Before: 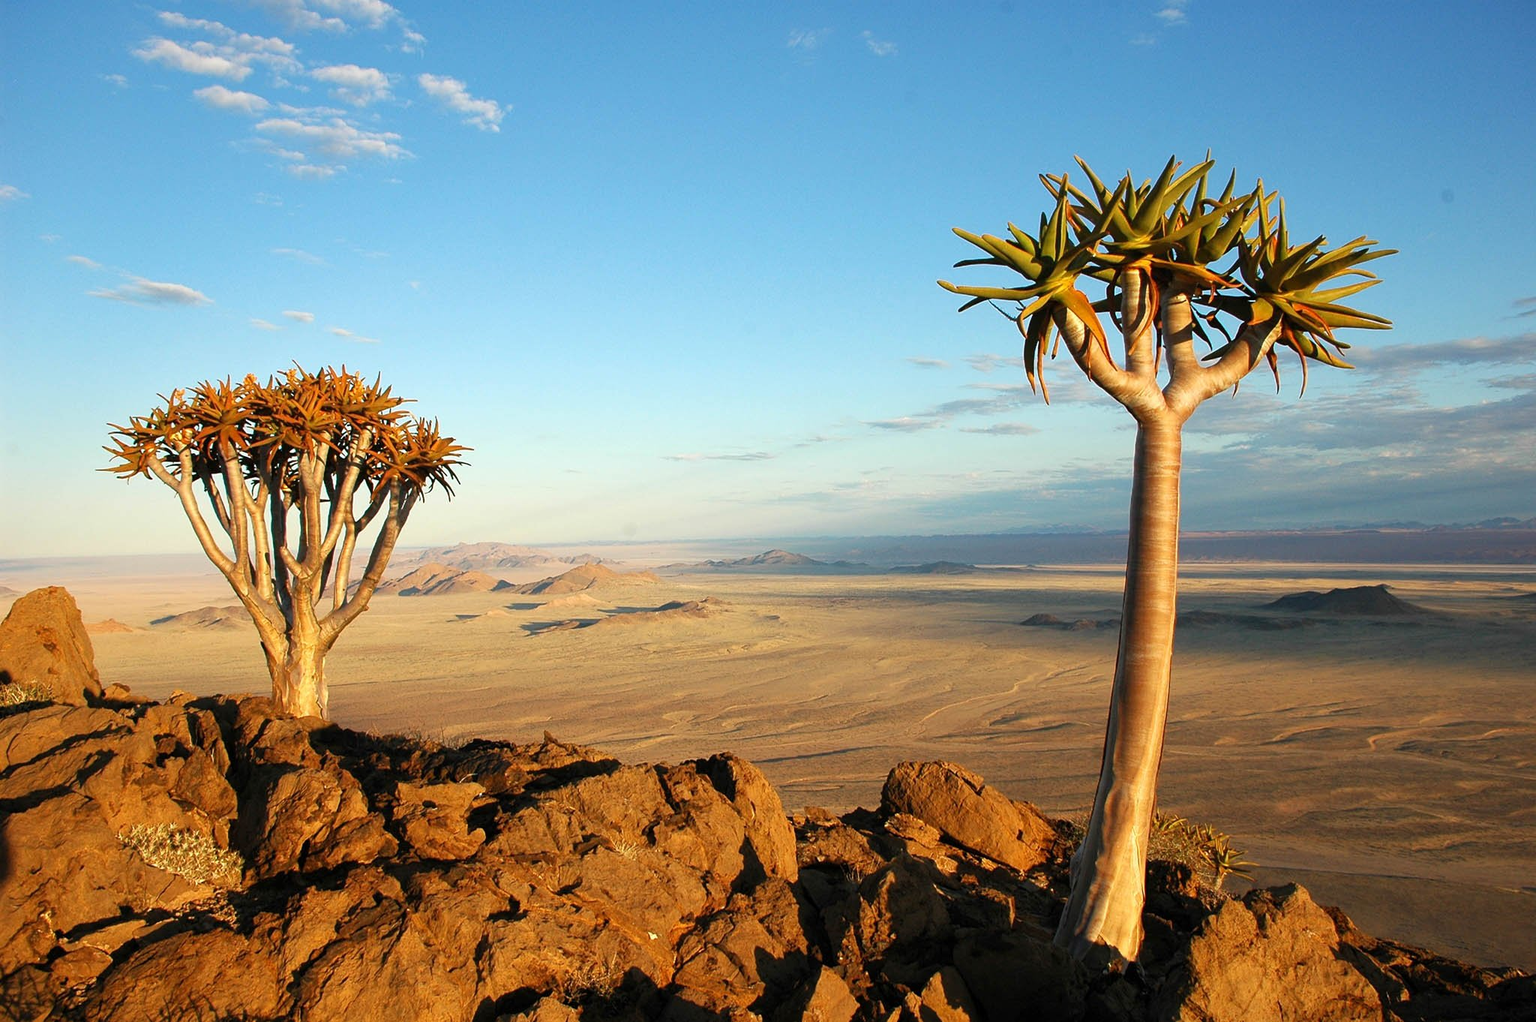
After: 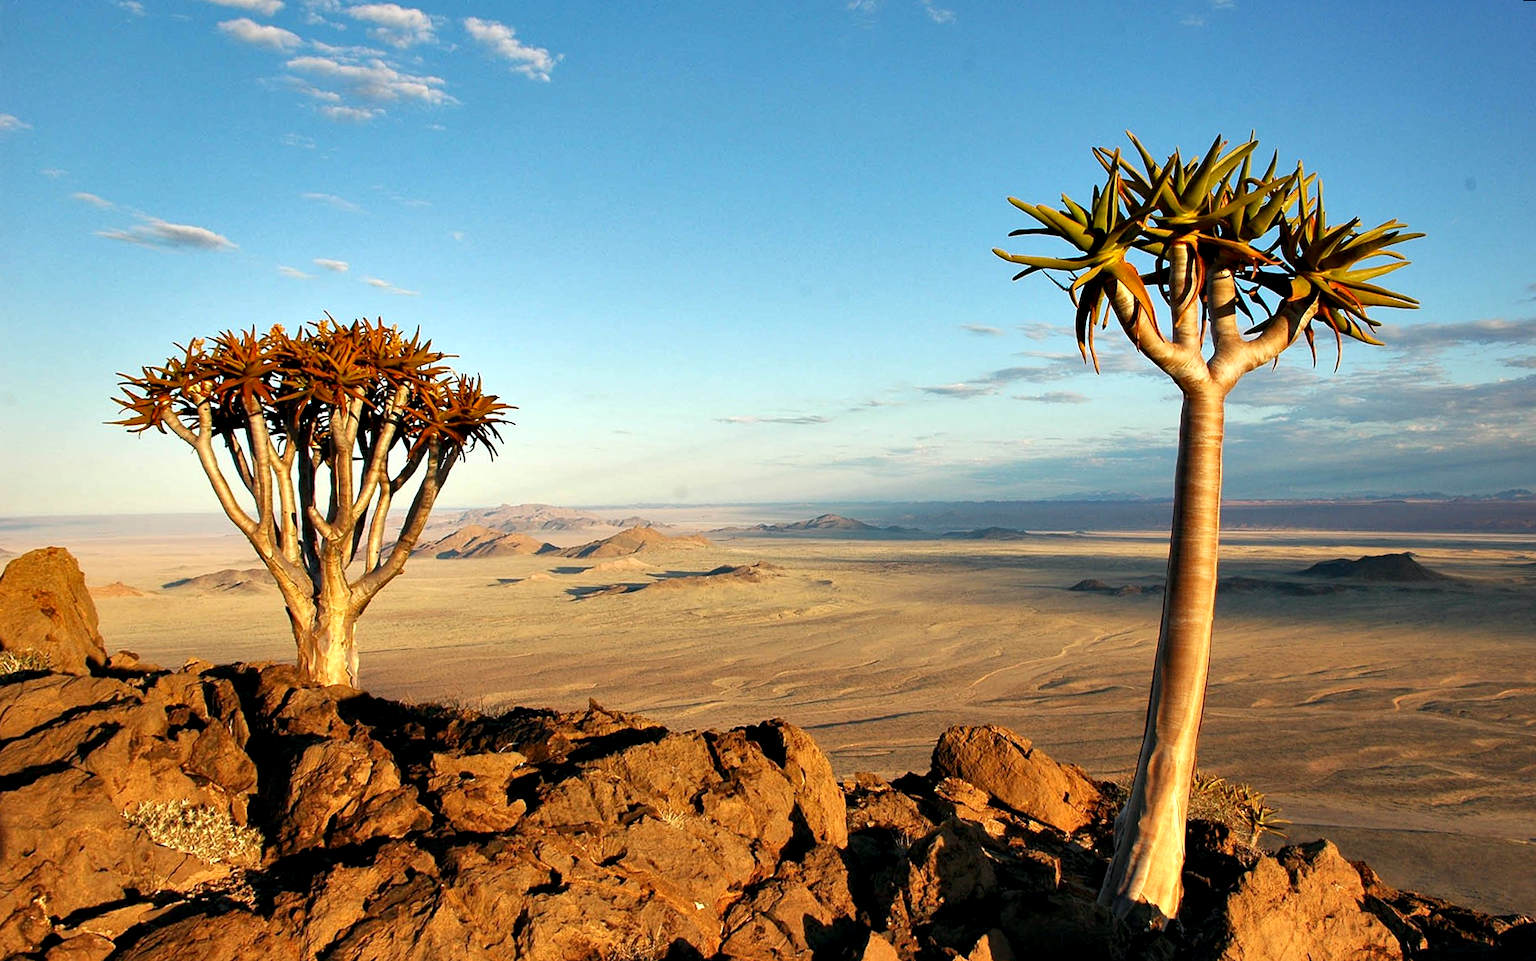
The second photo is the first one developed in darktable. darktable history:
rotate and perspective: rotation 0.679°, lens shift (horizontal) 0.136, crop left 0.009, crop right 0.991, crop top 0.078, crop bottom 0.95
shadows and highlights: radius 264.75, soften with gaussian
contrast equalizer: octaves 7, y [[0.6 ×6], [0.55 ×6], [0 ×6], [0 ×6], [0 ×6]], mix 0.53
